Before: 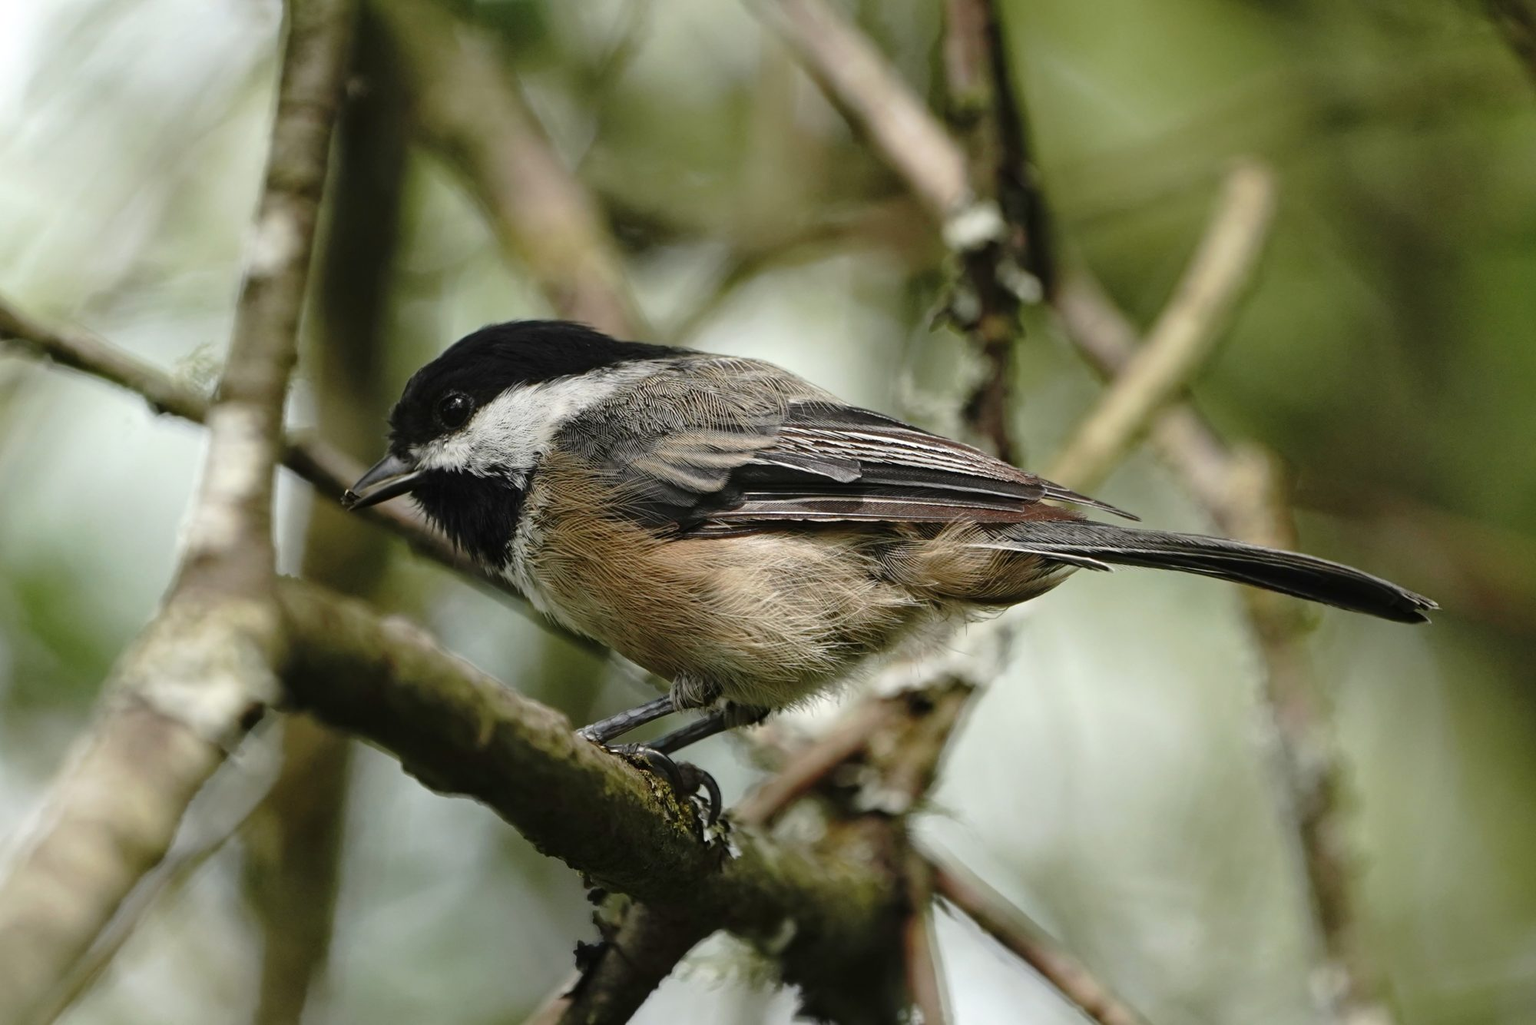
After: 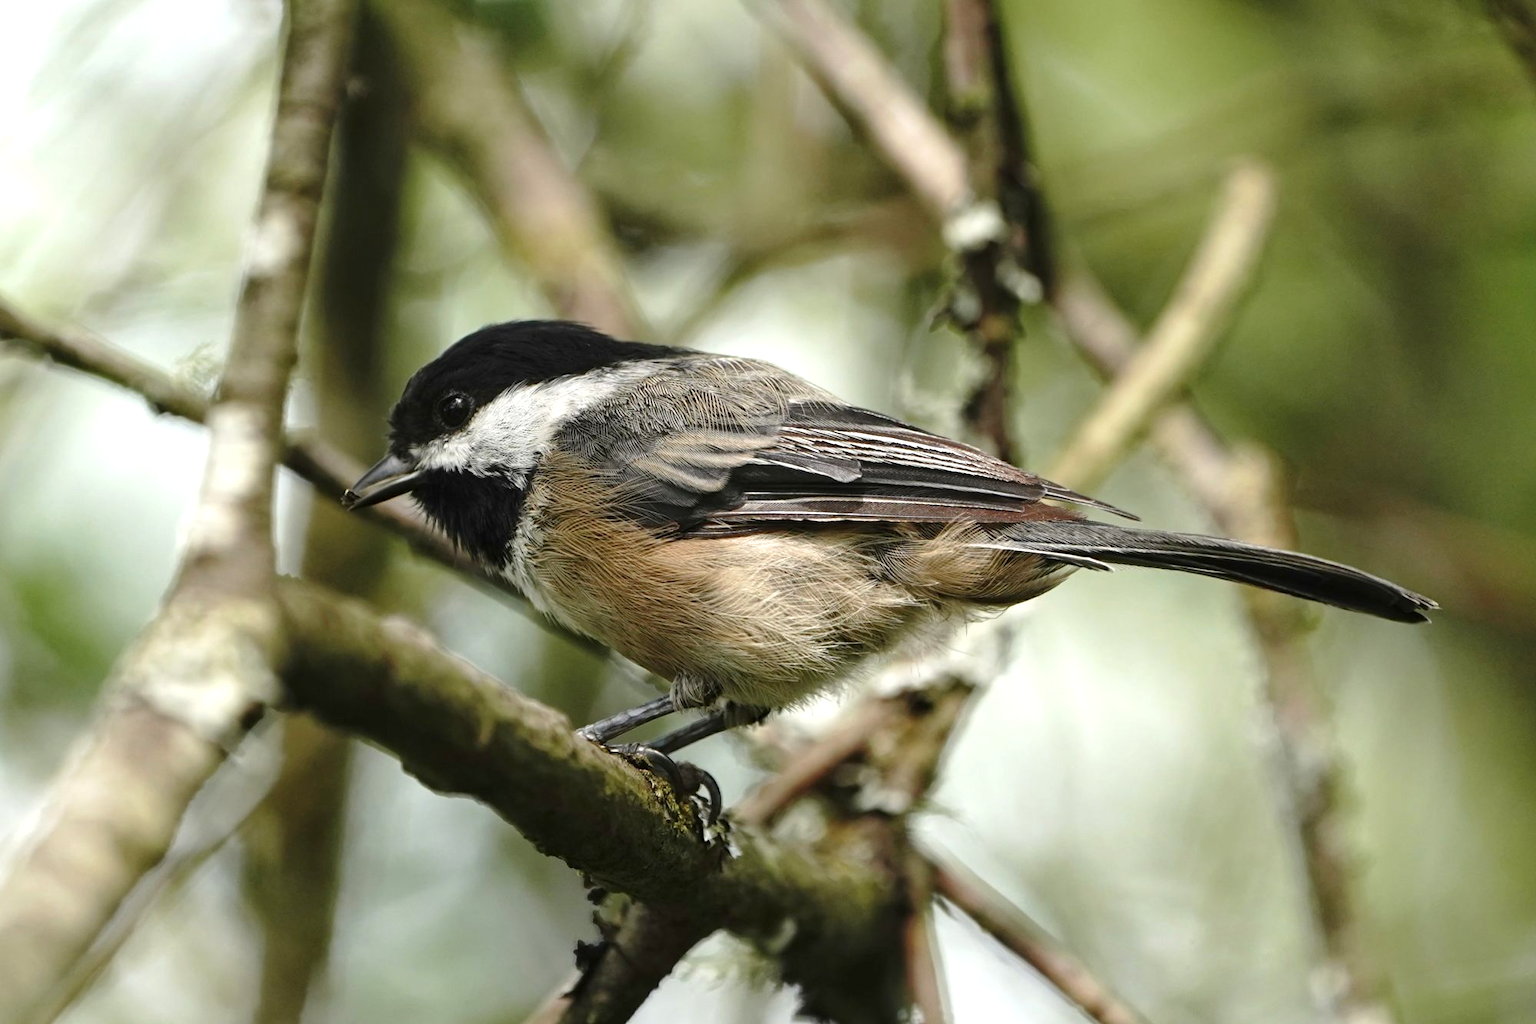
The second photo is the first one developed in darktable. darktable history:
exposure: black level correction 0.001, exposure 0.5 EV, compensate highlight preservation false
tone equalizer: edges refinement/feathering 500, mask exposure compensation -1.57 EV, preserve details no
